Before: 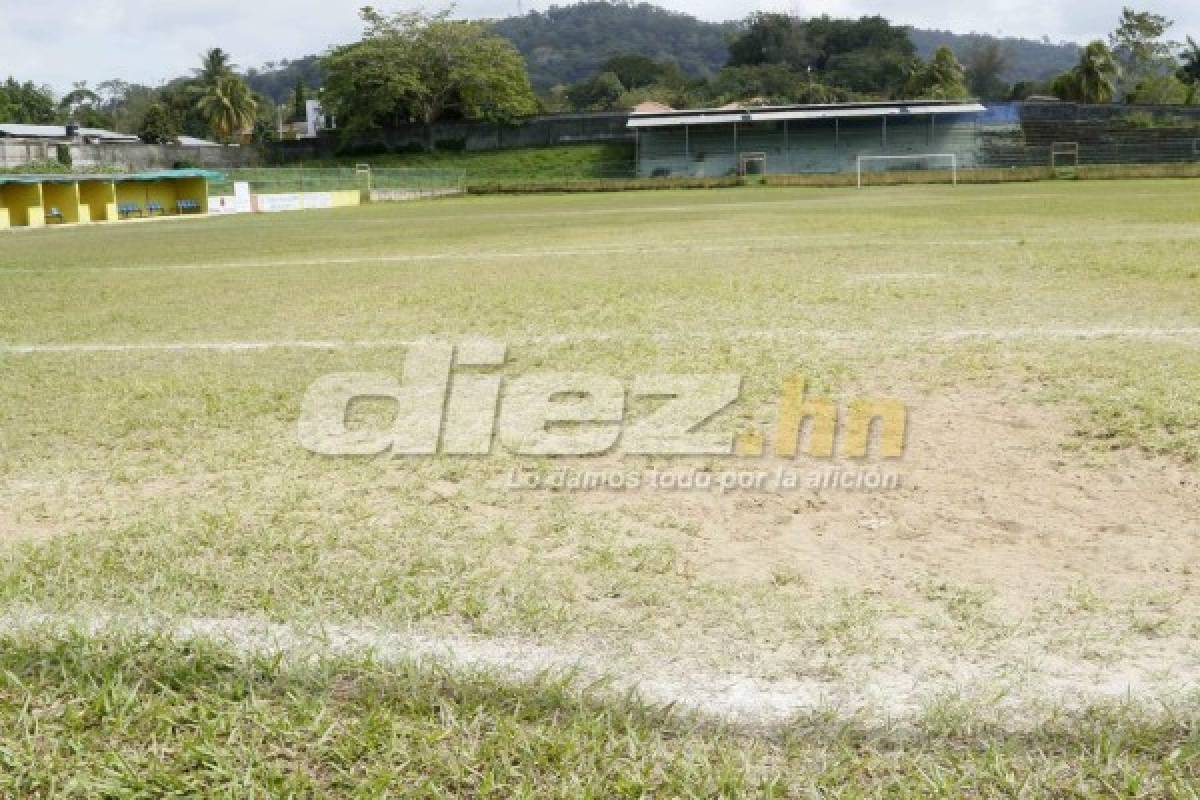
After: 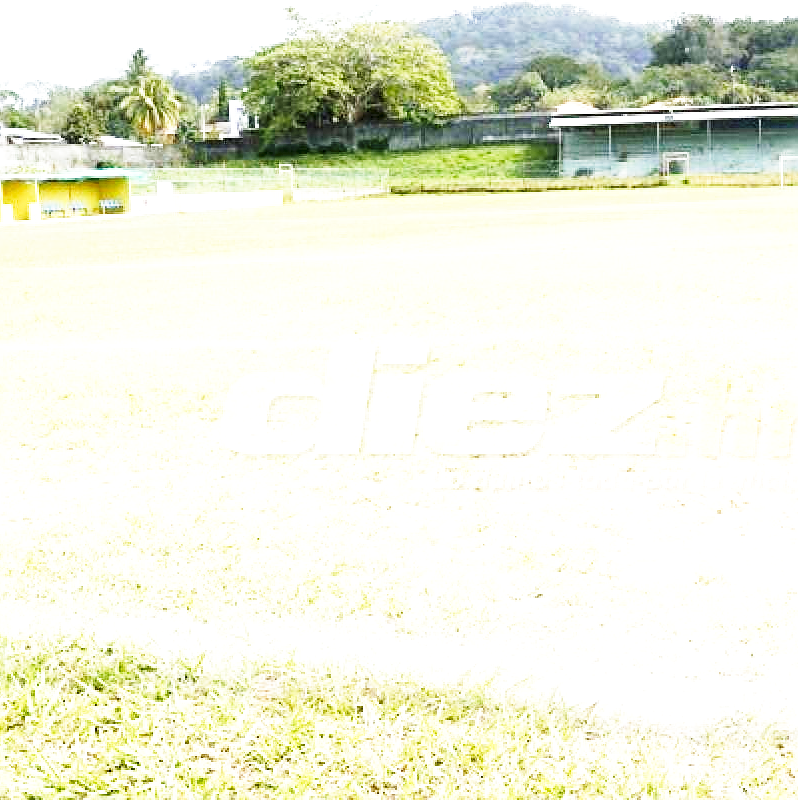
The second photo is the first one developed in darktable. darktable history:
exposure: black level correction 0, exposure 1.278 EV, compensate highlight preservation false
crop and rotate: left 6.456%, right 27.011%
sharpen: on, module defaults
base curve: curves: ch0 [(0, 0) (0.018, 0.026) (0.143, 0.37) (0.33, 0.731) (0.458, 0.853) (0.735, 0.965) (0.905, 0.986) (1, 1)], preserve colors none
